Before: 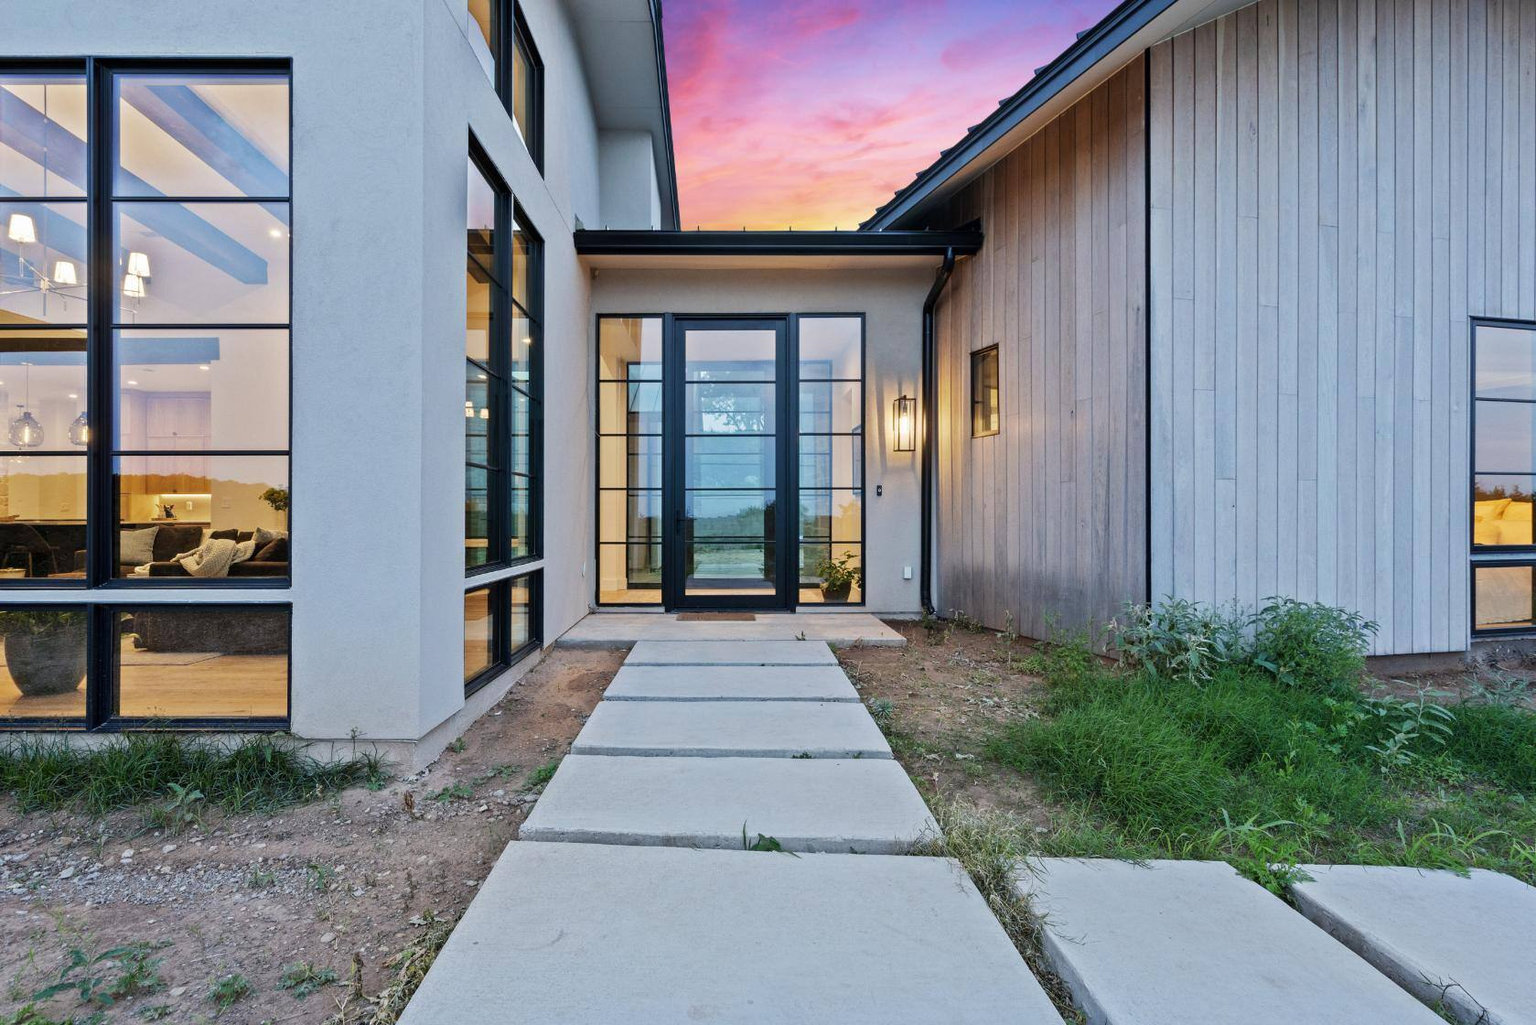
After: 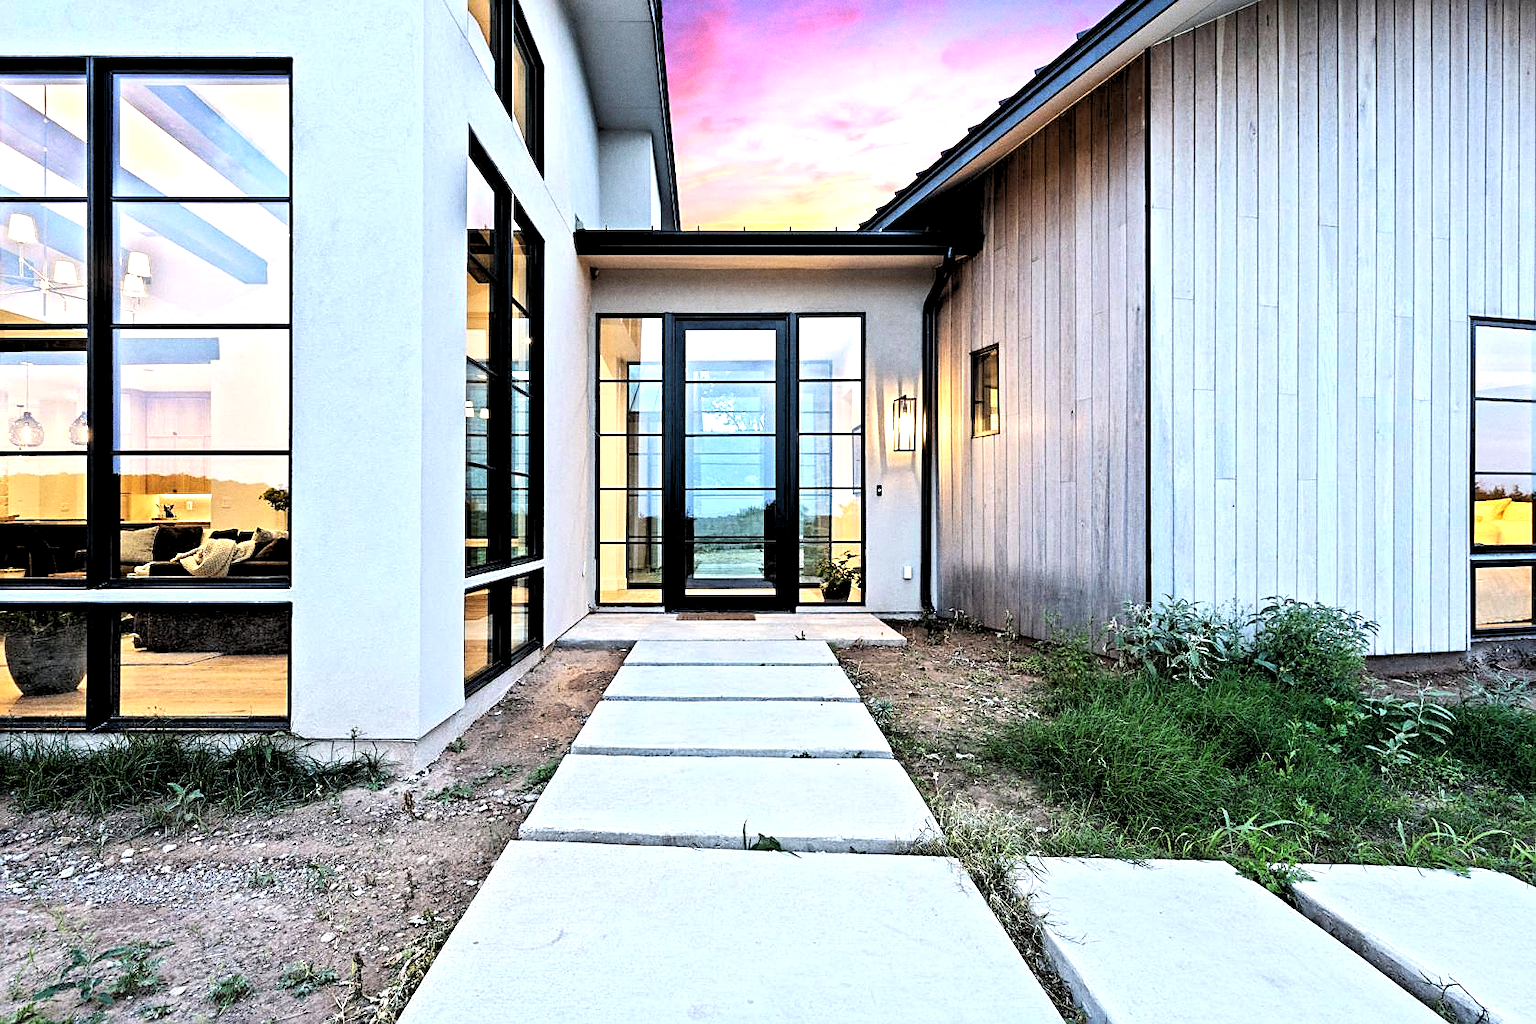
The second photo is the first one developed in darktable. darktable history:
tone equalizer: -8 EV -1.08 EV, -7 EV -1.01 EV, -6 EV -0.867 EV, -5 EV -0.578 EV, -3 EV 0.578 EV, -2 EV 0.867 EV, -1 EV 1.01 EV, +0 EV 1.08 EV, edges refinement/feathering 500, mask exposure compensation -1.57 EV, preserve details no
sharpen: on, module defaults
rgb levels: levels [[0.013, 0.434, 0.89], [0, 0.5, 1], [0, 0.5, 1]]
grain: coarseness 0.09 ISO
